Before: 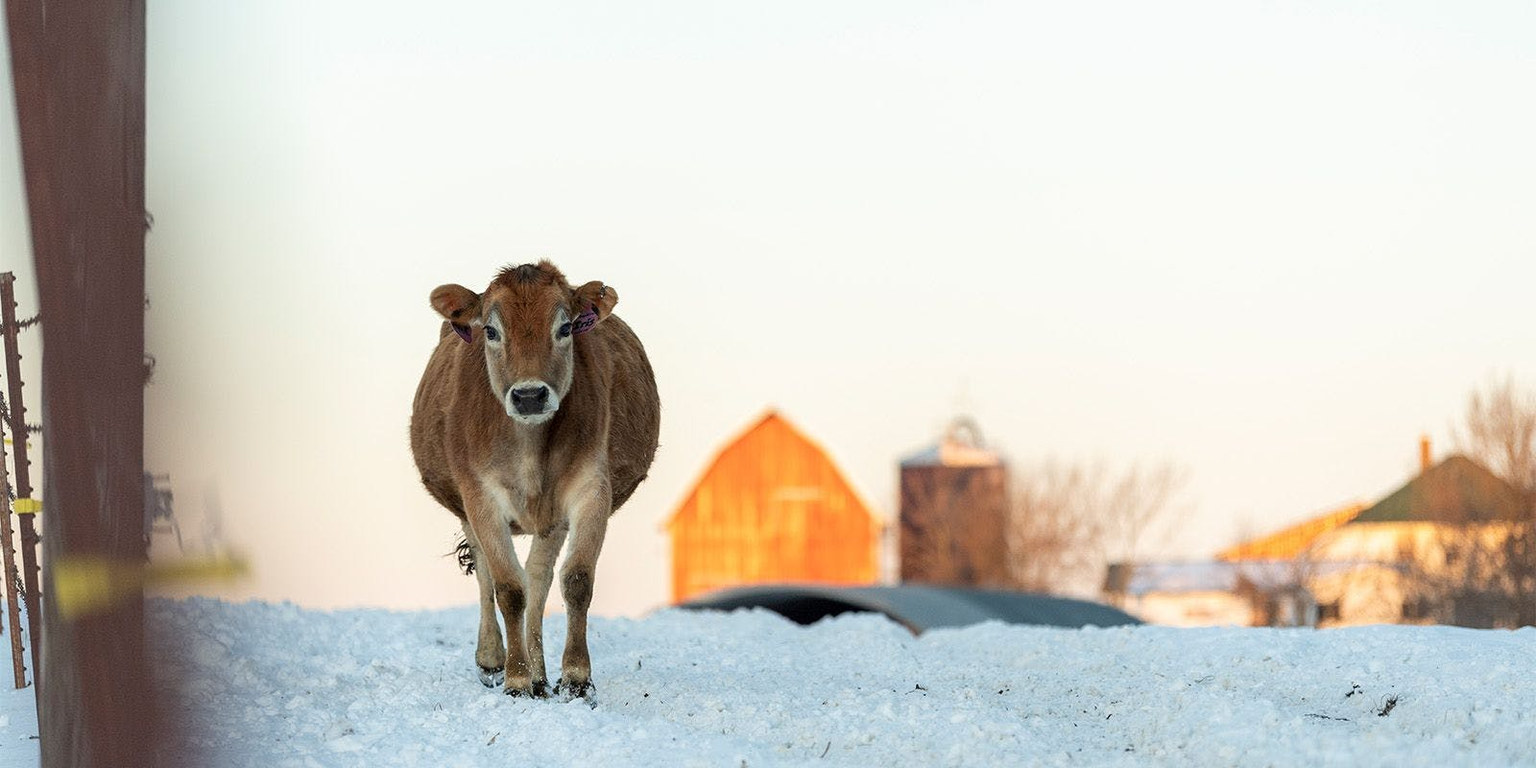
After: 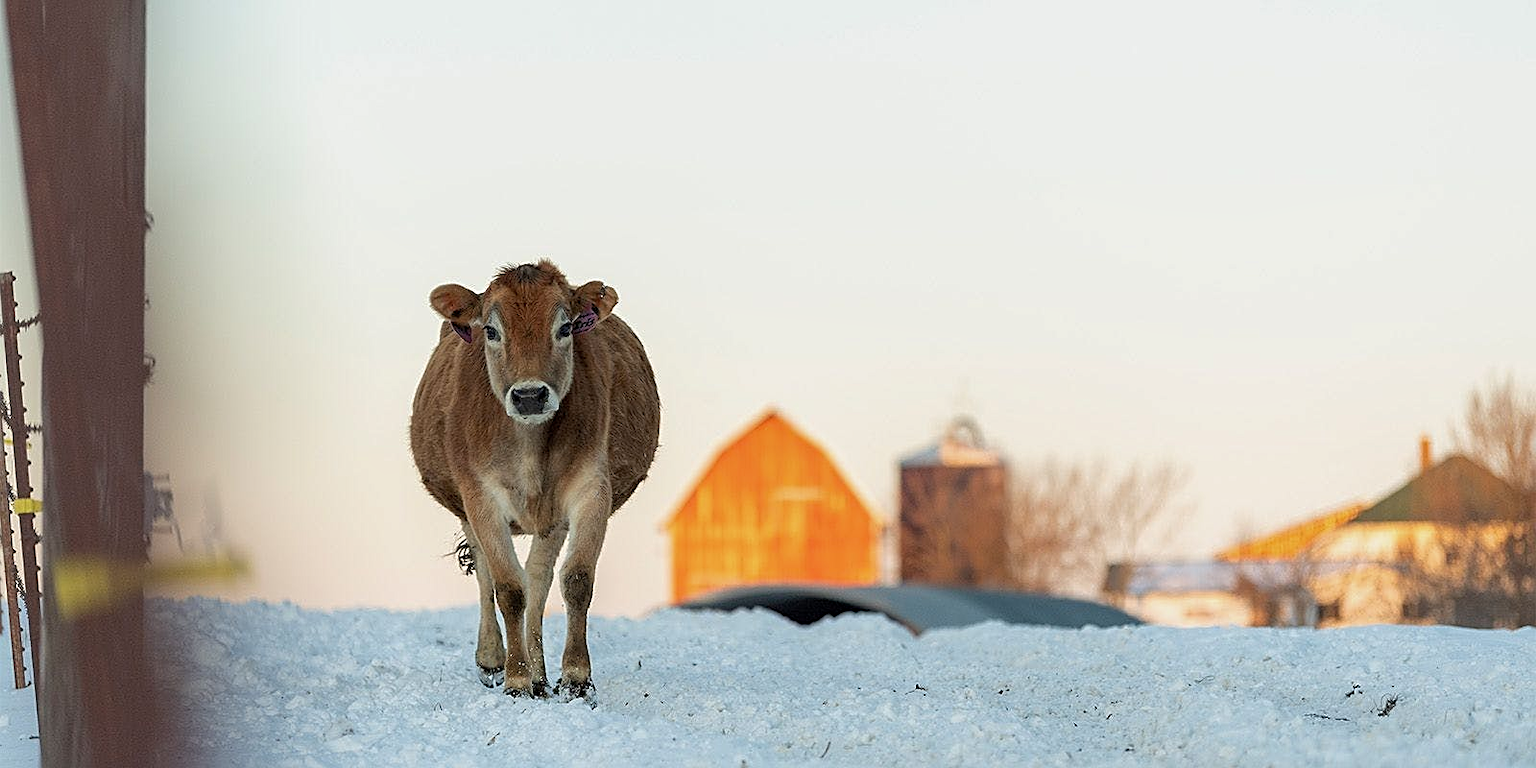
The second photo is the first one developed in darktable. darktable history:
shadows and highlights: shadows 25, white point adjustment -3, highlights -30
exposure: compensate highlight preservation false
sharpen: on, module defaults
